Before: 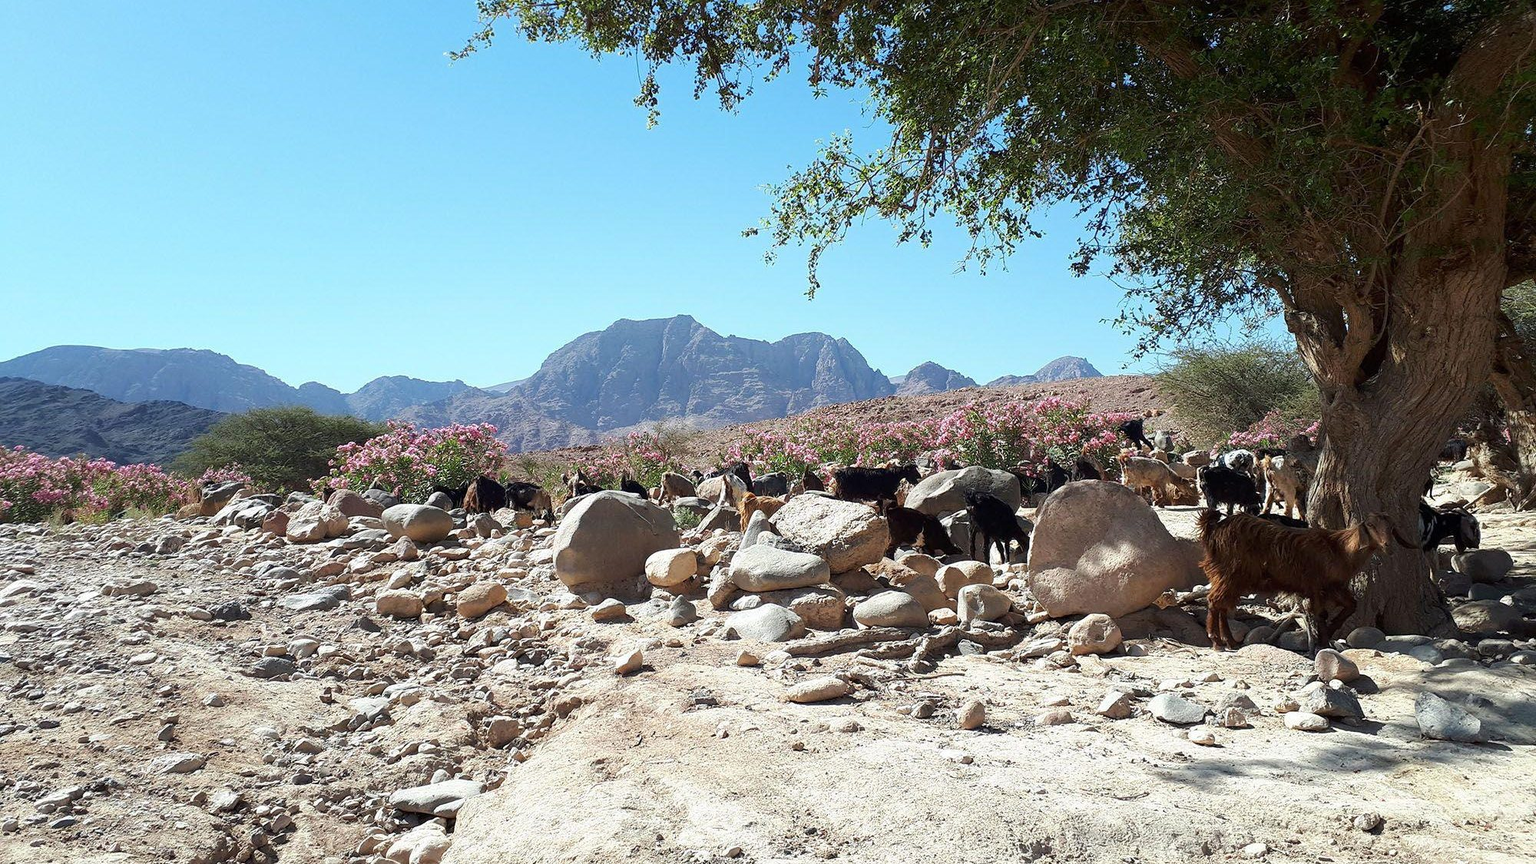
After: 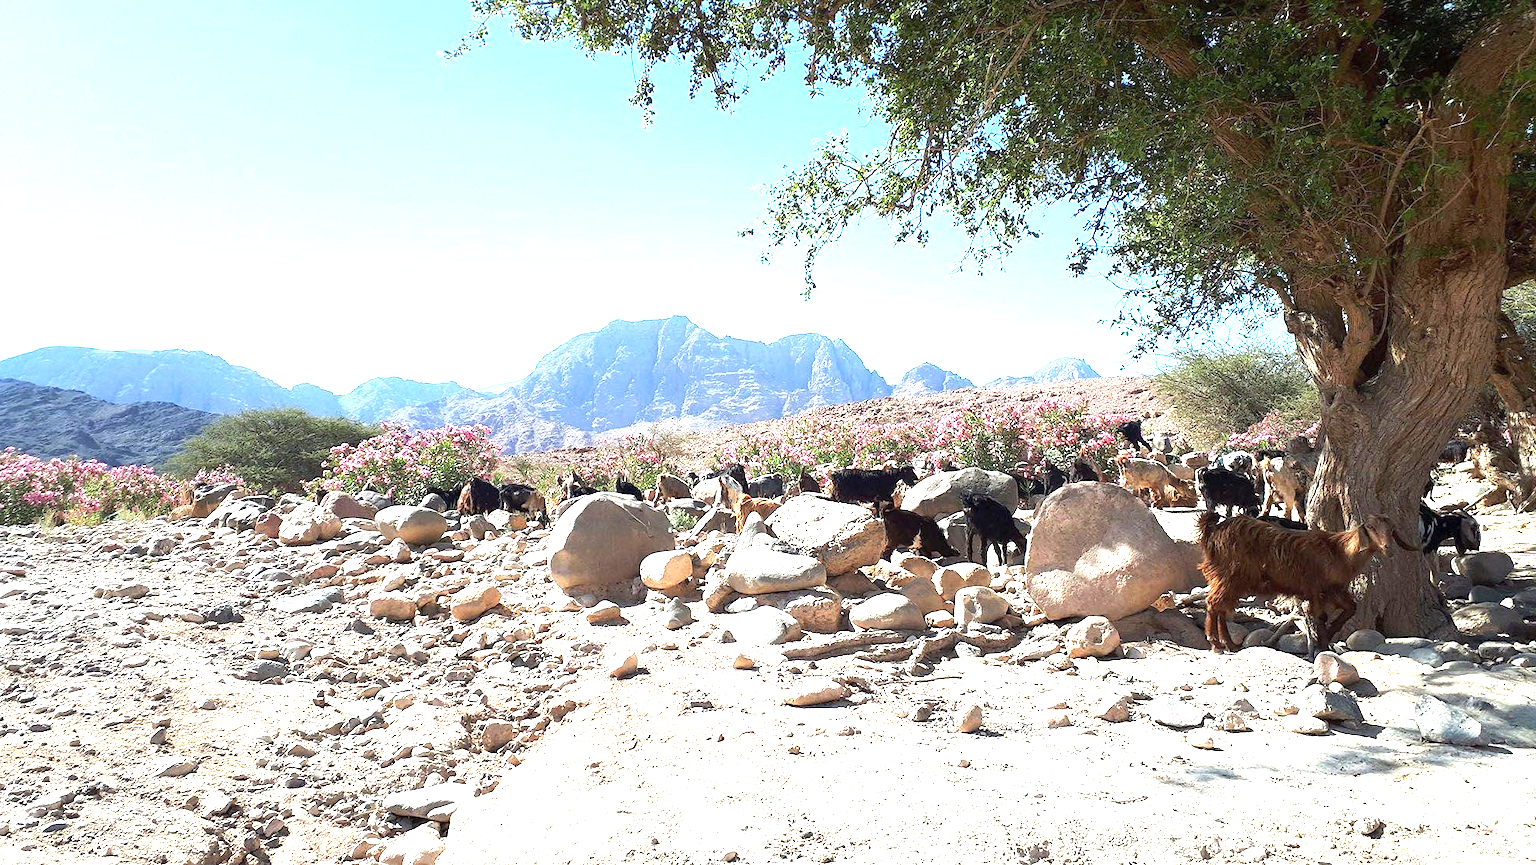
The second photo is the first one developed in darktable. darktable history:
crop and rotate: left 0.614%, top 0.179%, bottom 0.309%
base curve: preserve colors none
exposure: black level correction 0, exposure 1.45 EV, compensate exposure bias true, compensate highlight preservation false
